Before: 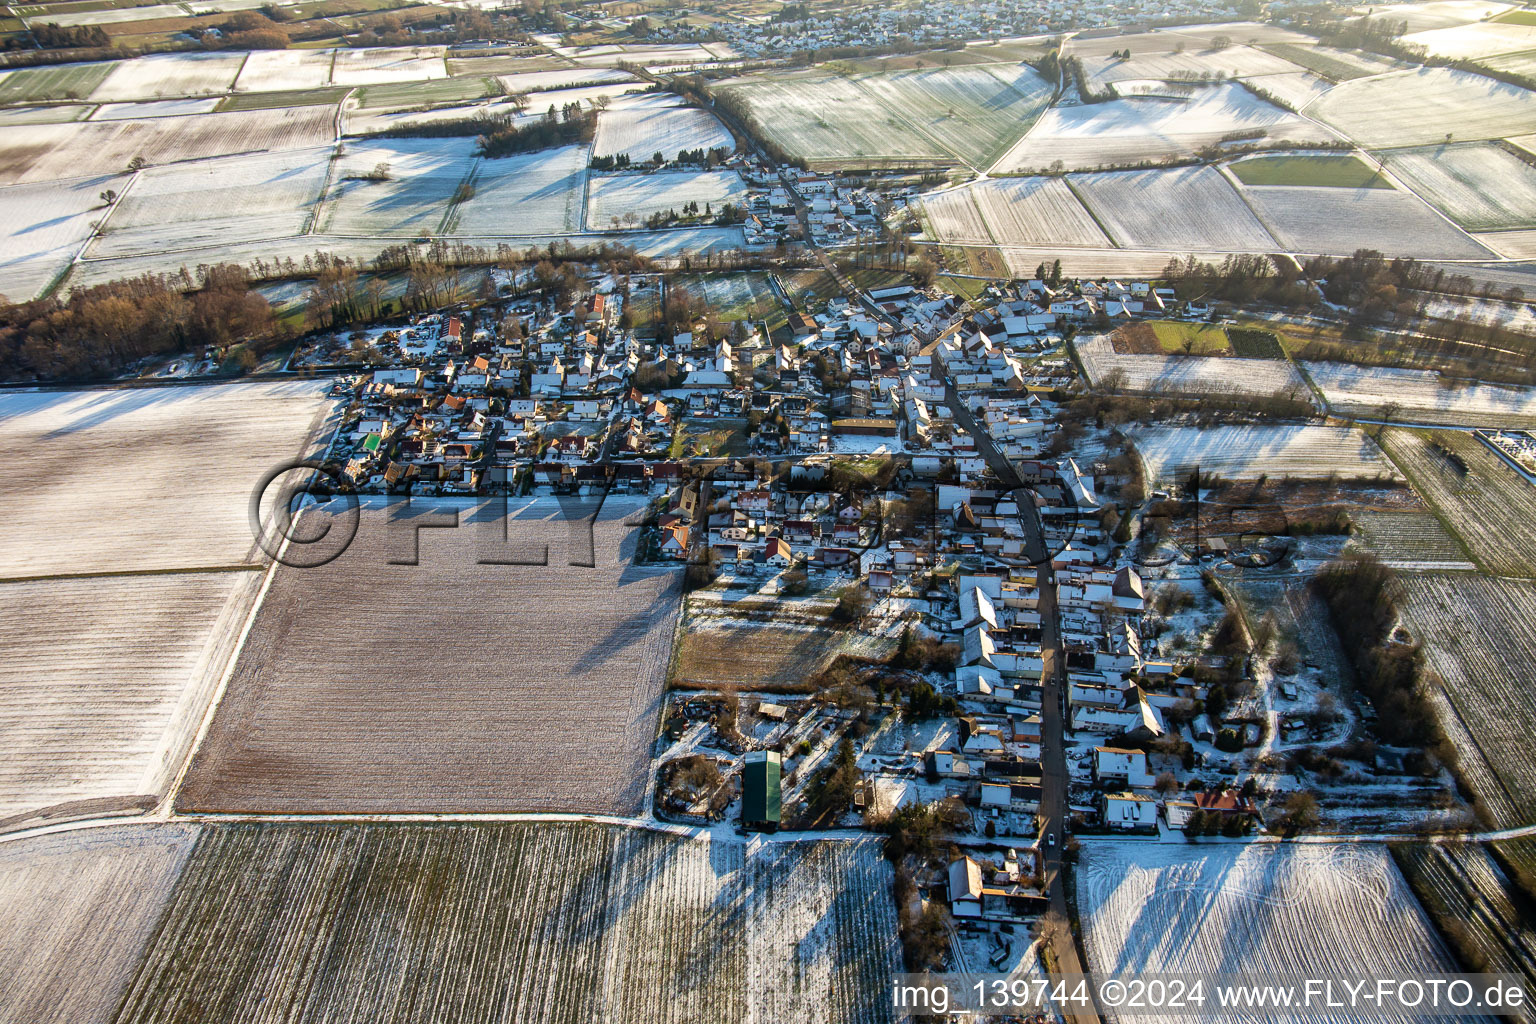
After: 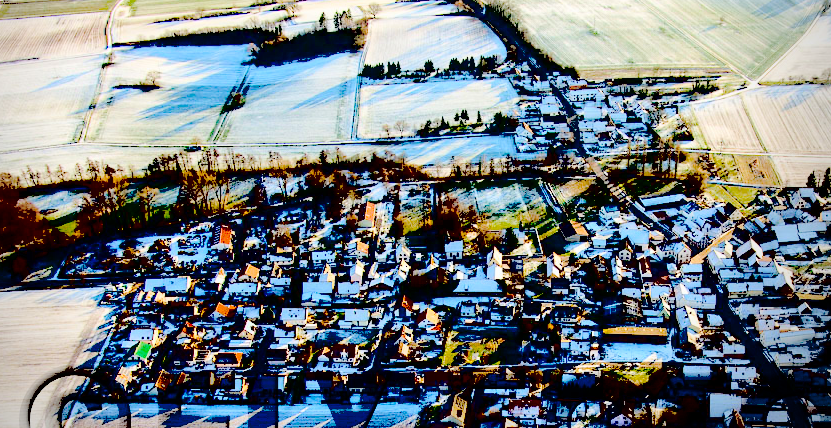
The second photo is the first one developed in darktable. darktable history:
exposure: black level correction 0.099, exposure -0.084 EV, compensate highlight preservation false
vignetting: fall-off radius 45.4%, center (-0.054, -0.353)
contrast brightness saturation: brightness 0.983
crop: left 14.928%, top 9.045%, right 30.906%, bottom 49.111%
